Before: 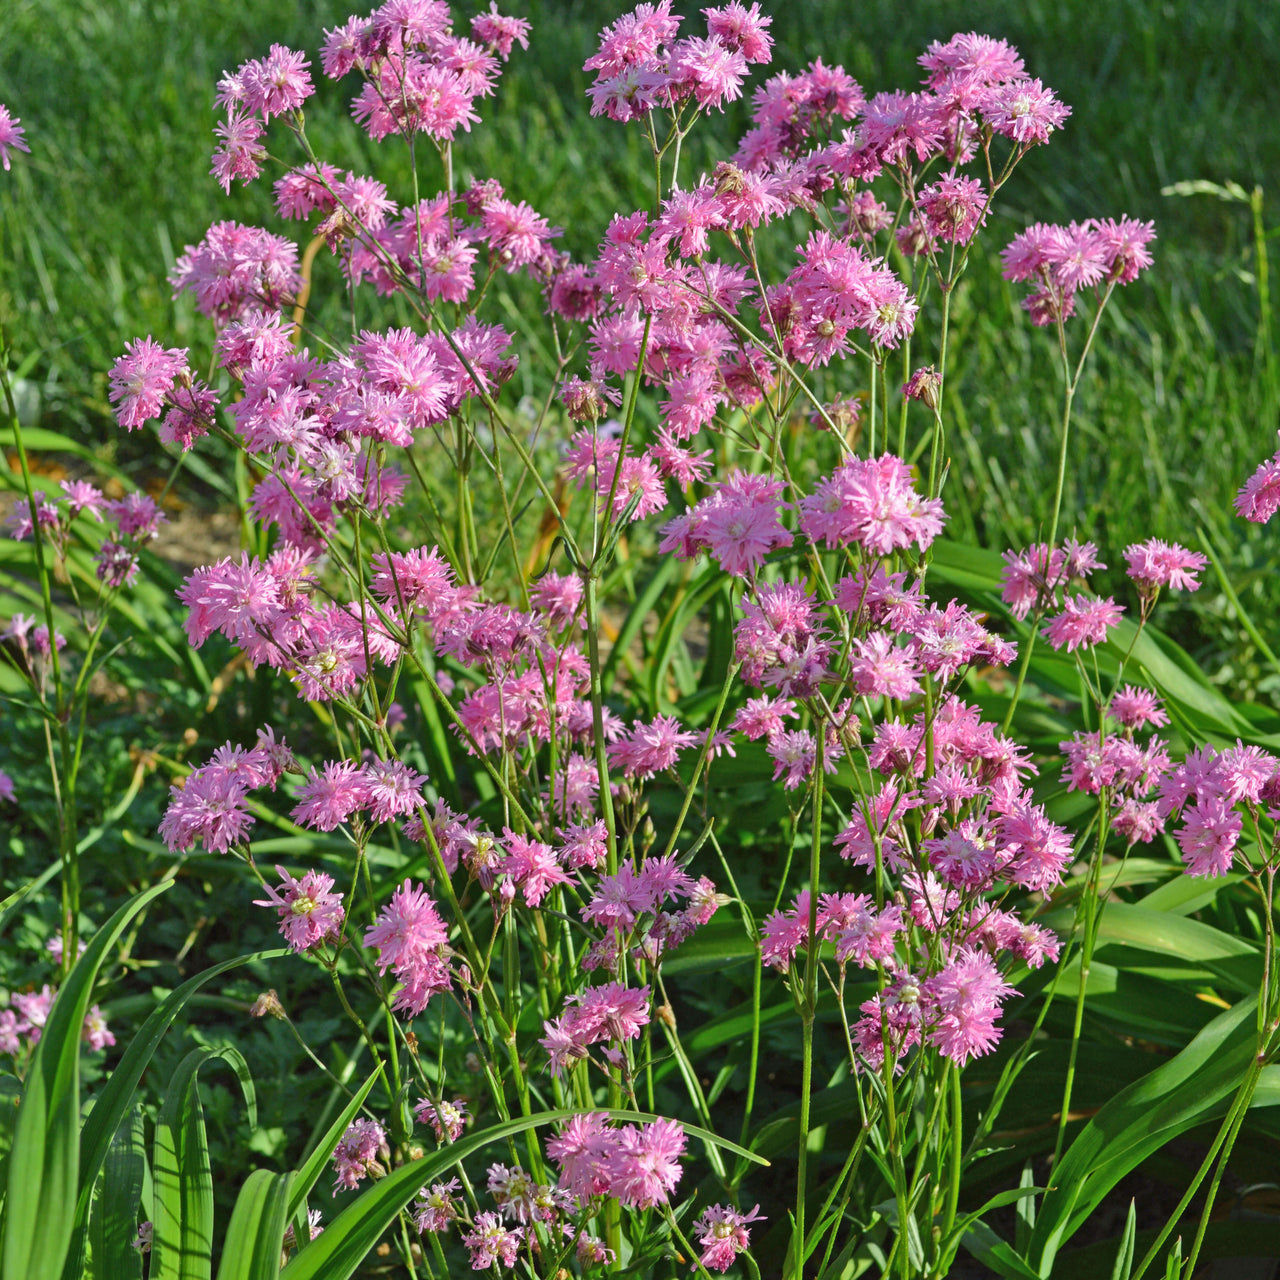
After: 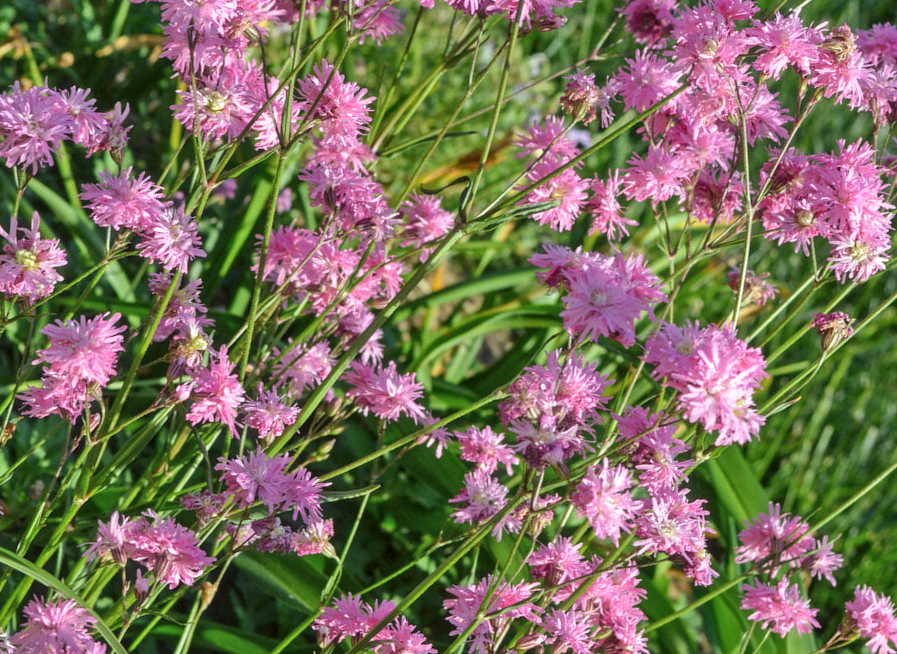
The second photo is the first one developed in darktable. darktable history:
crop and rotate: angle -44.8°, top 16.032%, right 0.843%, bottom 11.617%
haze removal: strength -0.057, compatibility mode true, adaptive false
local contrast: detail 130%
